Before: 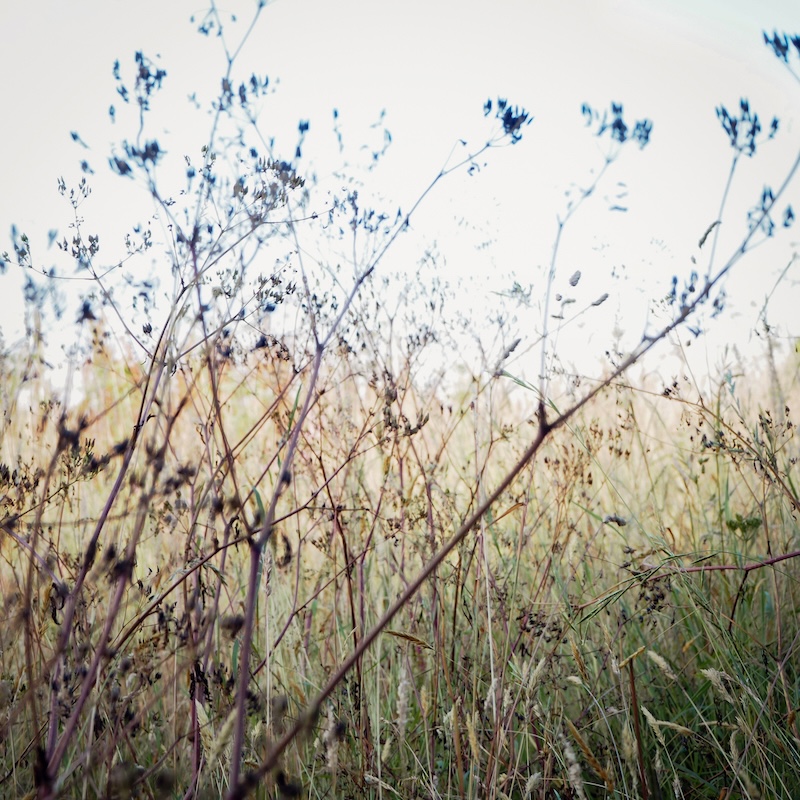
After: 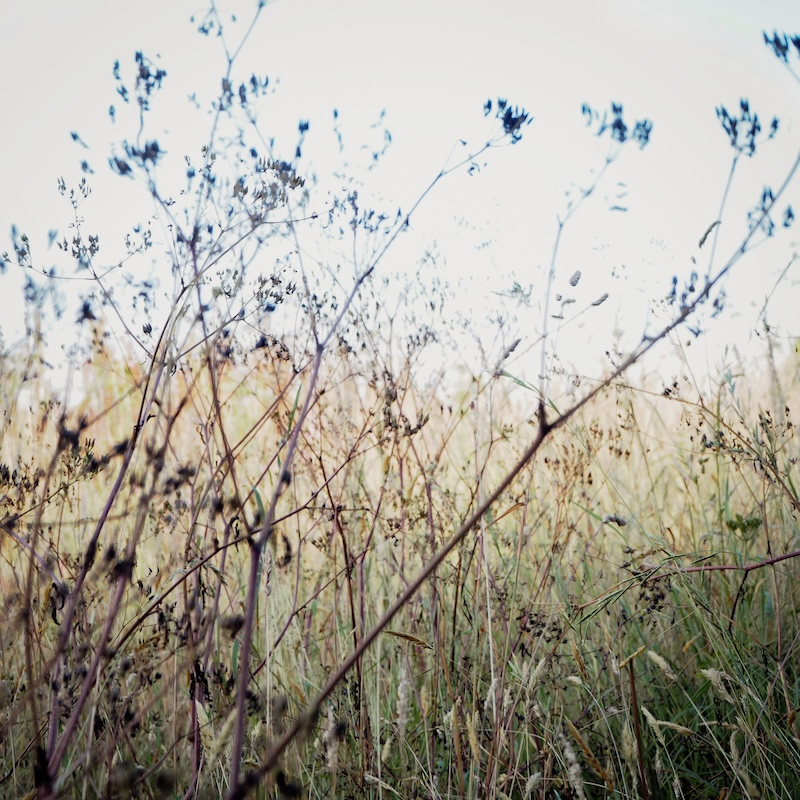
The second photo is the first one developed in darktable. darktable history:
filmic rgb: black relative exposure -9.5 EV, white relative exposure 3.02 EV, hardness 6.12
contrast brightness saturation: saturation -0.05
